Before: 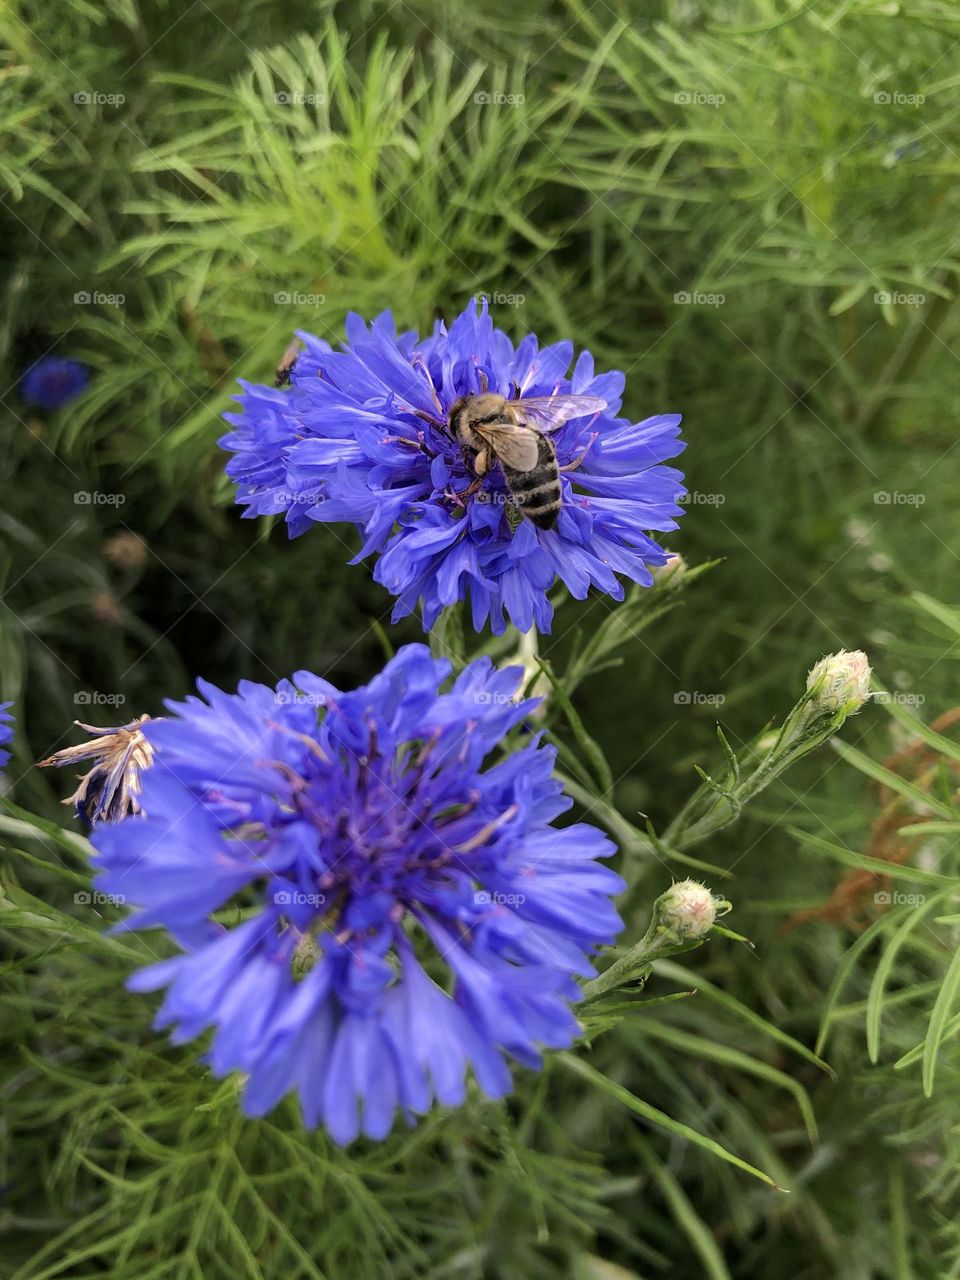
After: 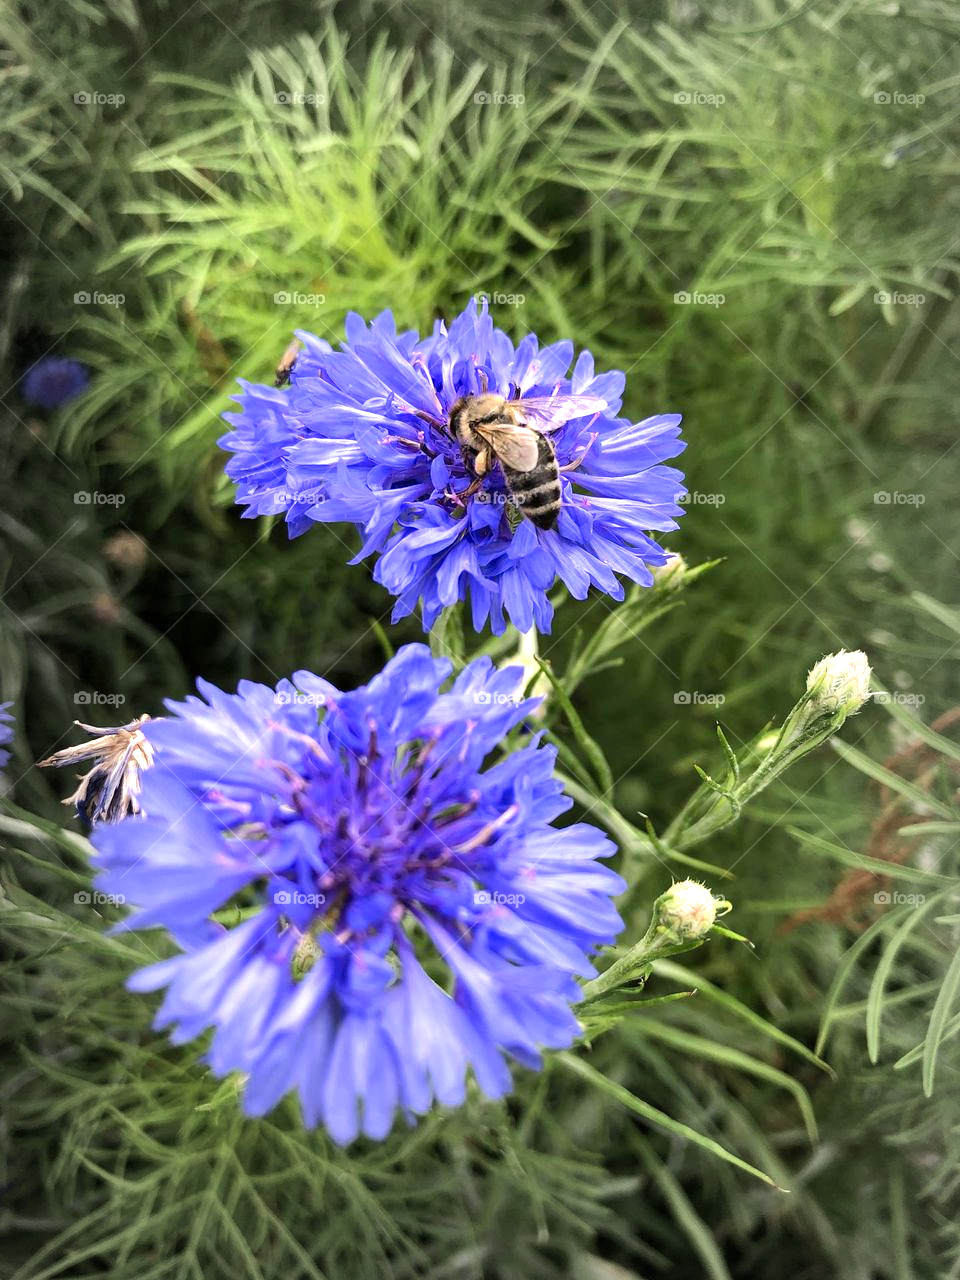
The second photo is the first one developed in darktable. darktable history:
exposure: exposure 0.202 EV, compensate exposure bias true, compensate highlight preservation false
levels: levels [0, 0.394, 0.787]
vignetting: fall-off start 53.9%, automatic ratio true, width/height ratio 1.316, shape 0.225
